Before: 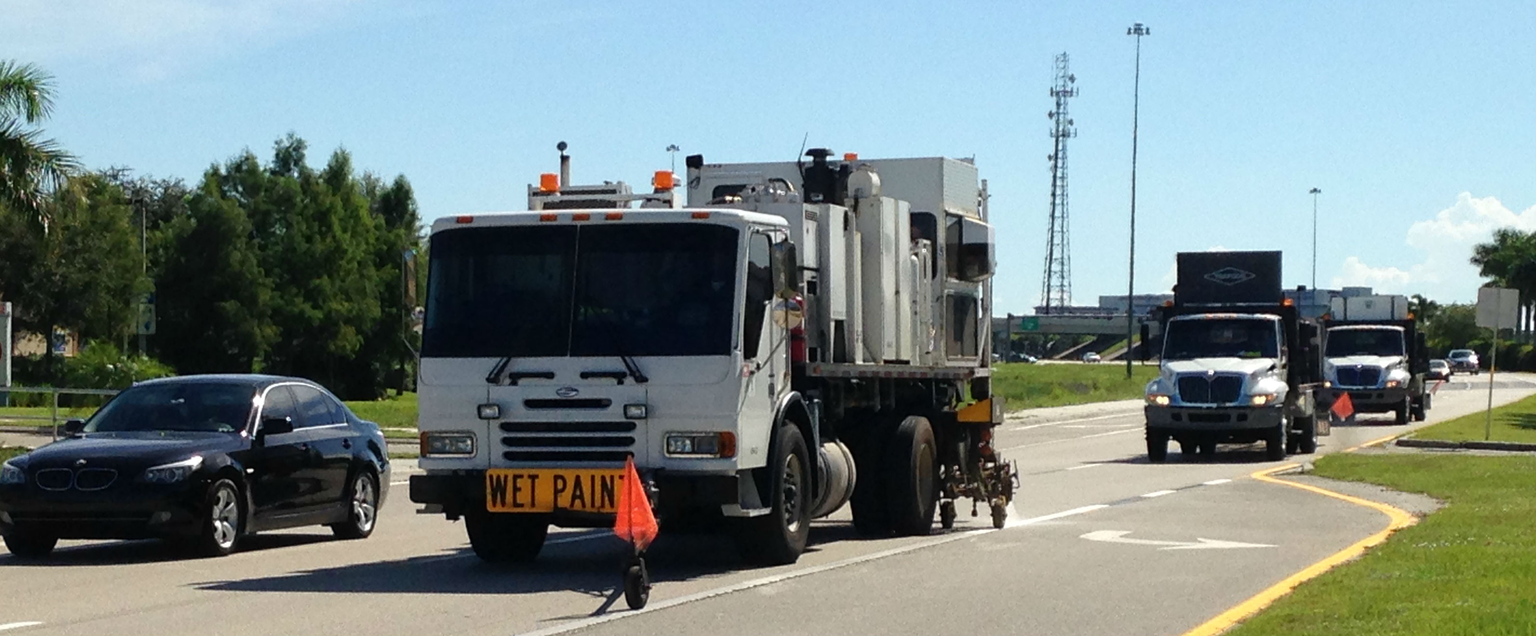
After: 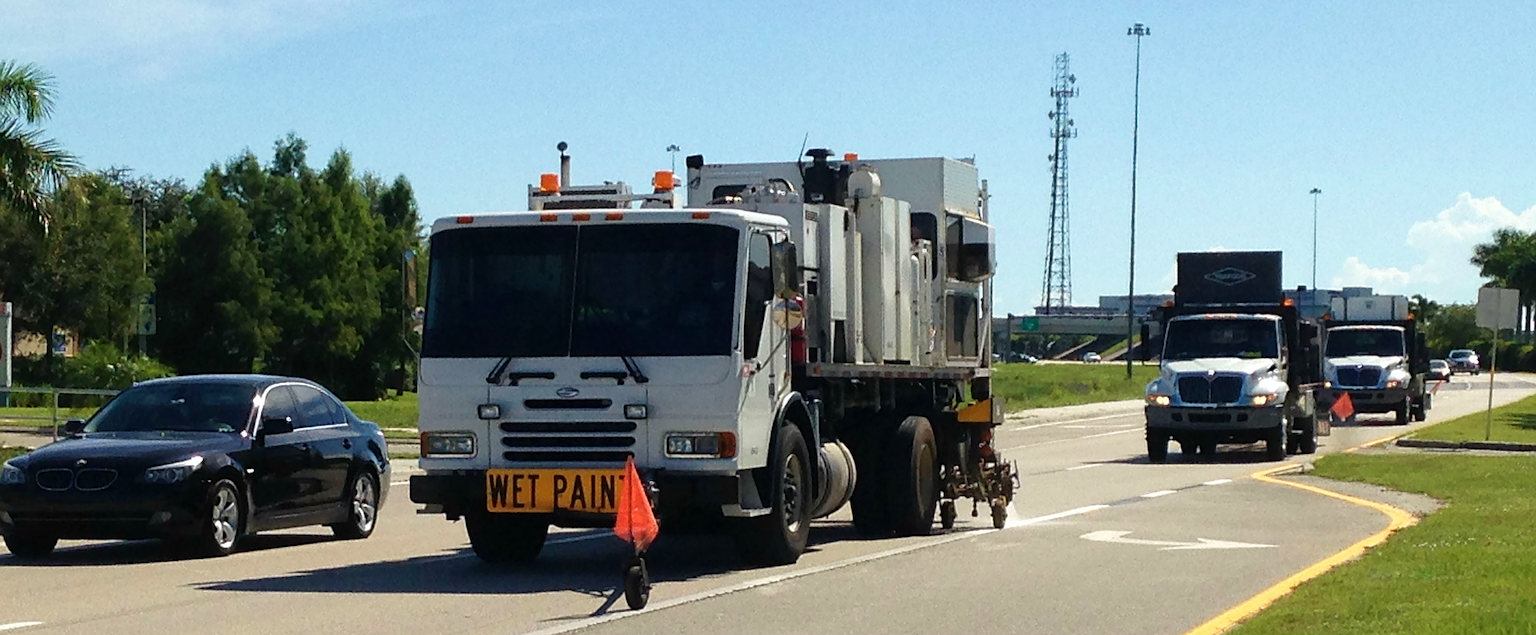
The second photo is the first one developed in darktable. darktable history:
sharpen: on, module defaults
velvia: on, module defaults
color zones: curves: ch0 [(0, 0.5) (0.143, 0.5) (0.286, 0.5) (0.429, 0.5) (0.571, 0.5) (0.714, 0.476) (0.857, 0.5) (1, 0.5)]; ch2 [(0, 0.5) (0.143, 0.5) (0.286, 0.5) (0.429, 0.5) (0.571, 0.5) (0.714, 0.487) (0.857, 0.5) (1, 0.5)]
